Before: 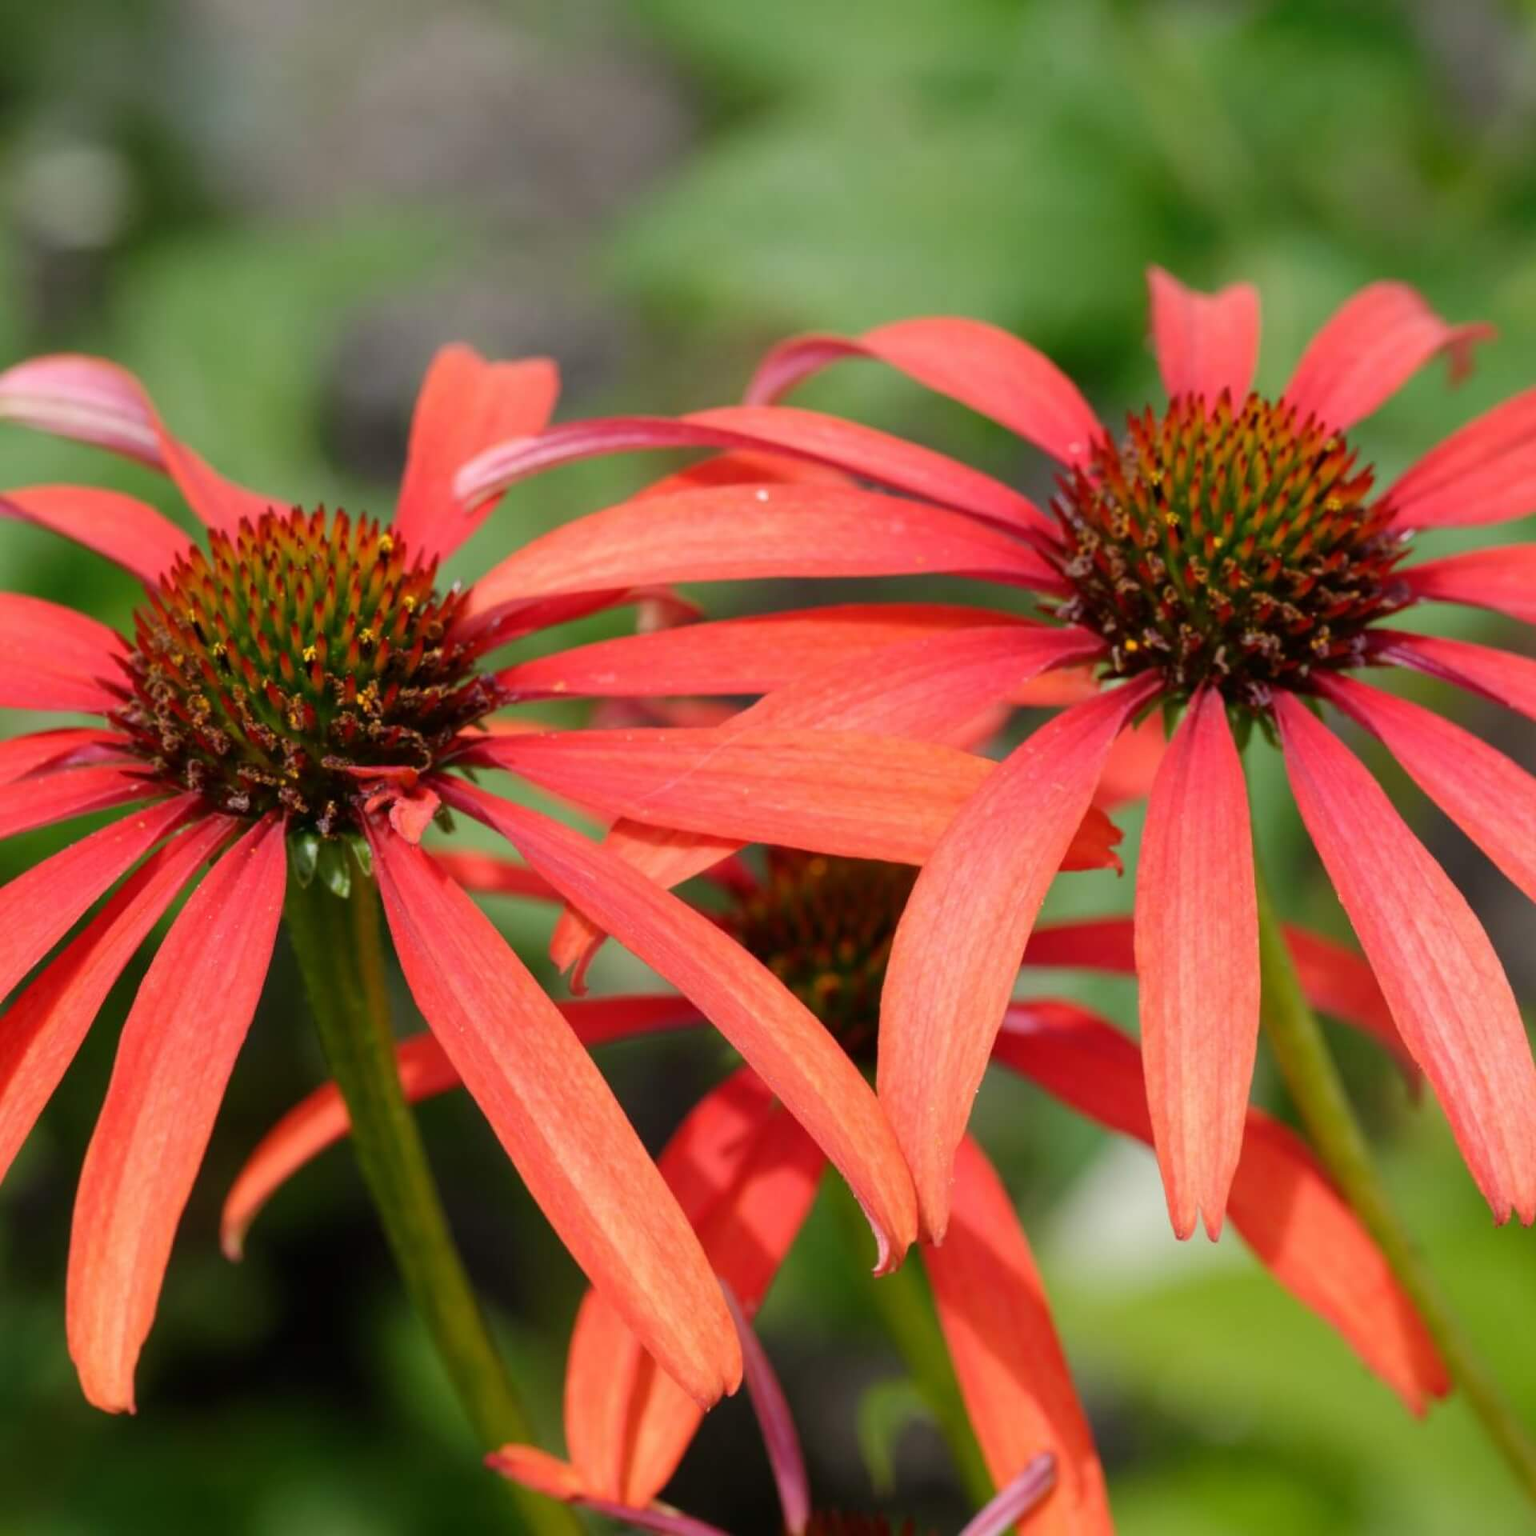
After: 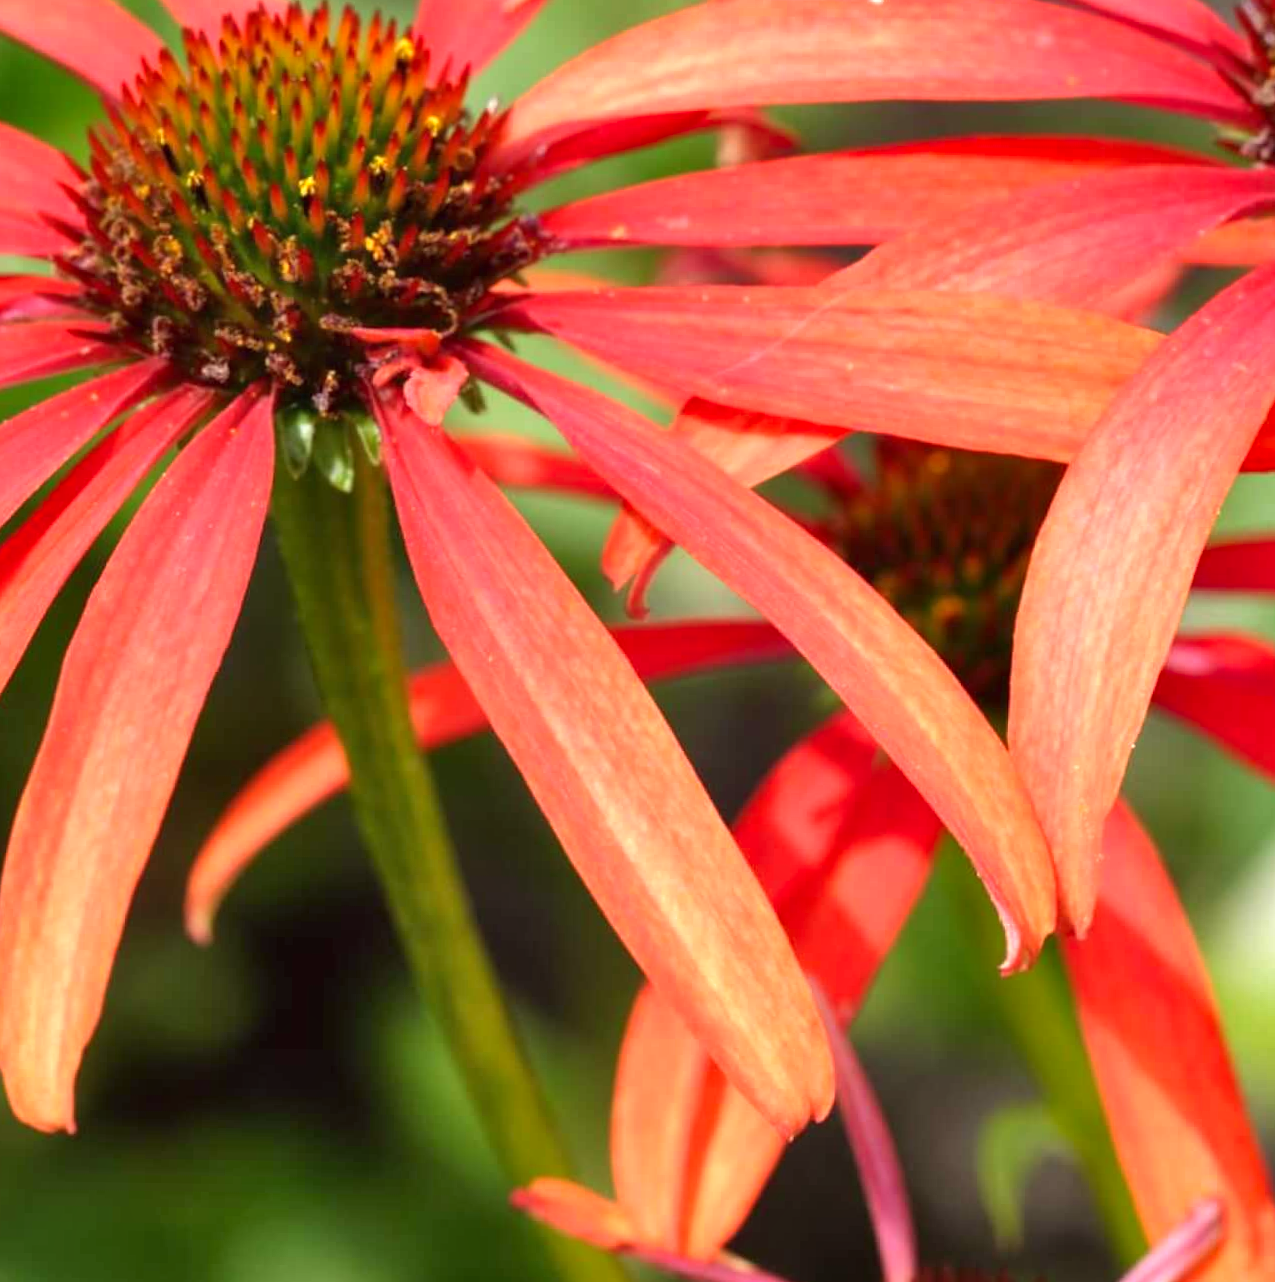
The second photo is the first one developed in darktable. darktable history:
crop and rotate: angle -0.877°, left 3.582%, top 32.18%, right 28.999%
shadows and highlights: low approximation 0.01, soften with gaussian
color correction: highlights a* -1.08, highlights b* 4.56, shadows a* 3.69
exposure: black level correction 0, exposure 0.838 EV, compensate highlight preservation false
